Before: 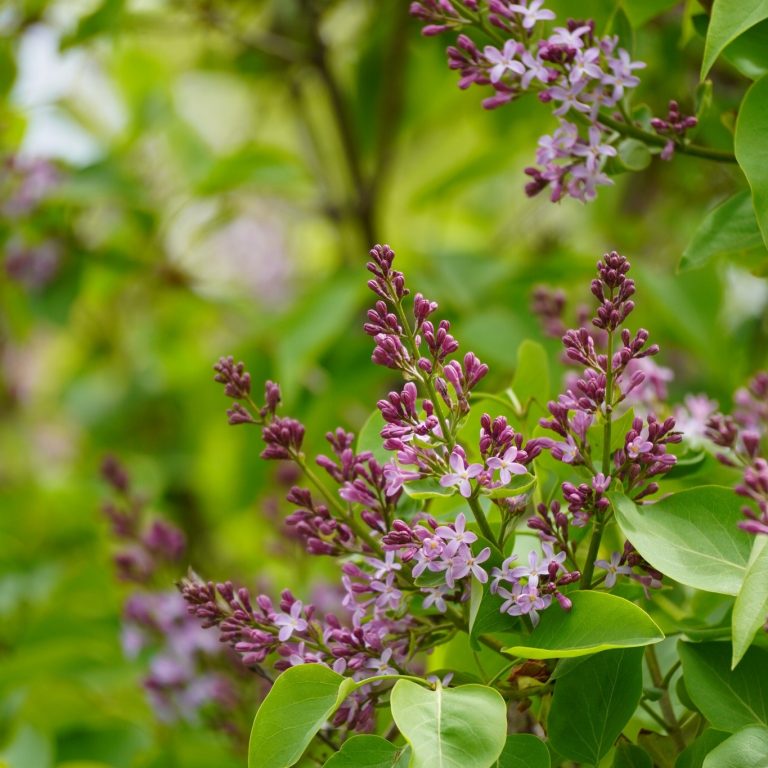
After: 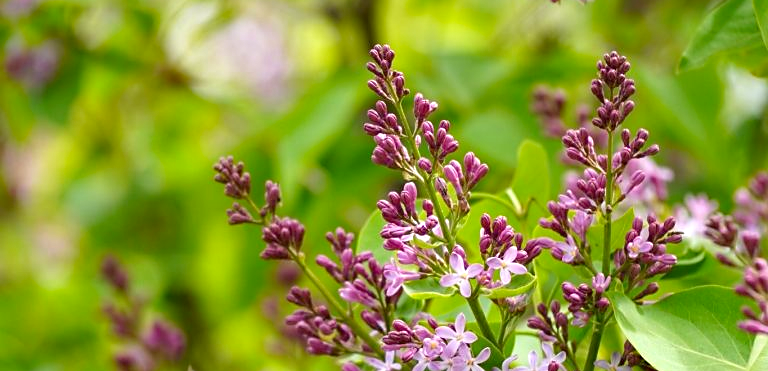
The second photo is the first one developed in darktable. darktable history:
crop and rotate: top 26.154%, bottom 25.522%
exposure: black level correction 0.001, exposure 0.5 EV, compensate highlight preservation false
sharpen: radius 1.907, amount 0.395, threshold 1.706
haze removal: compatibility mode true, adaptive false
